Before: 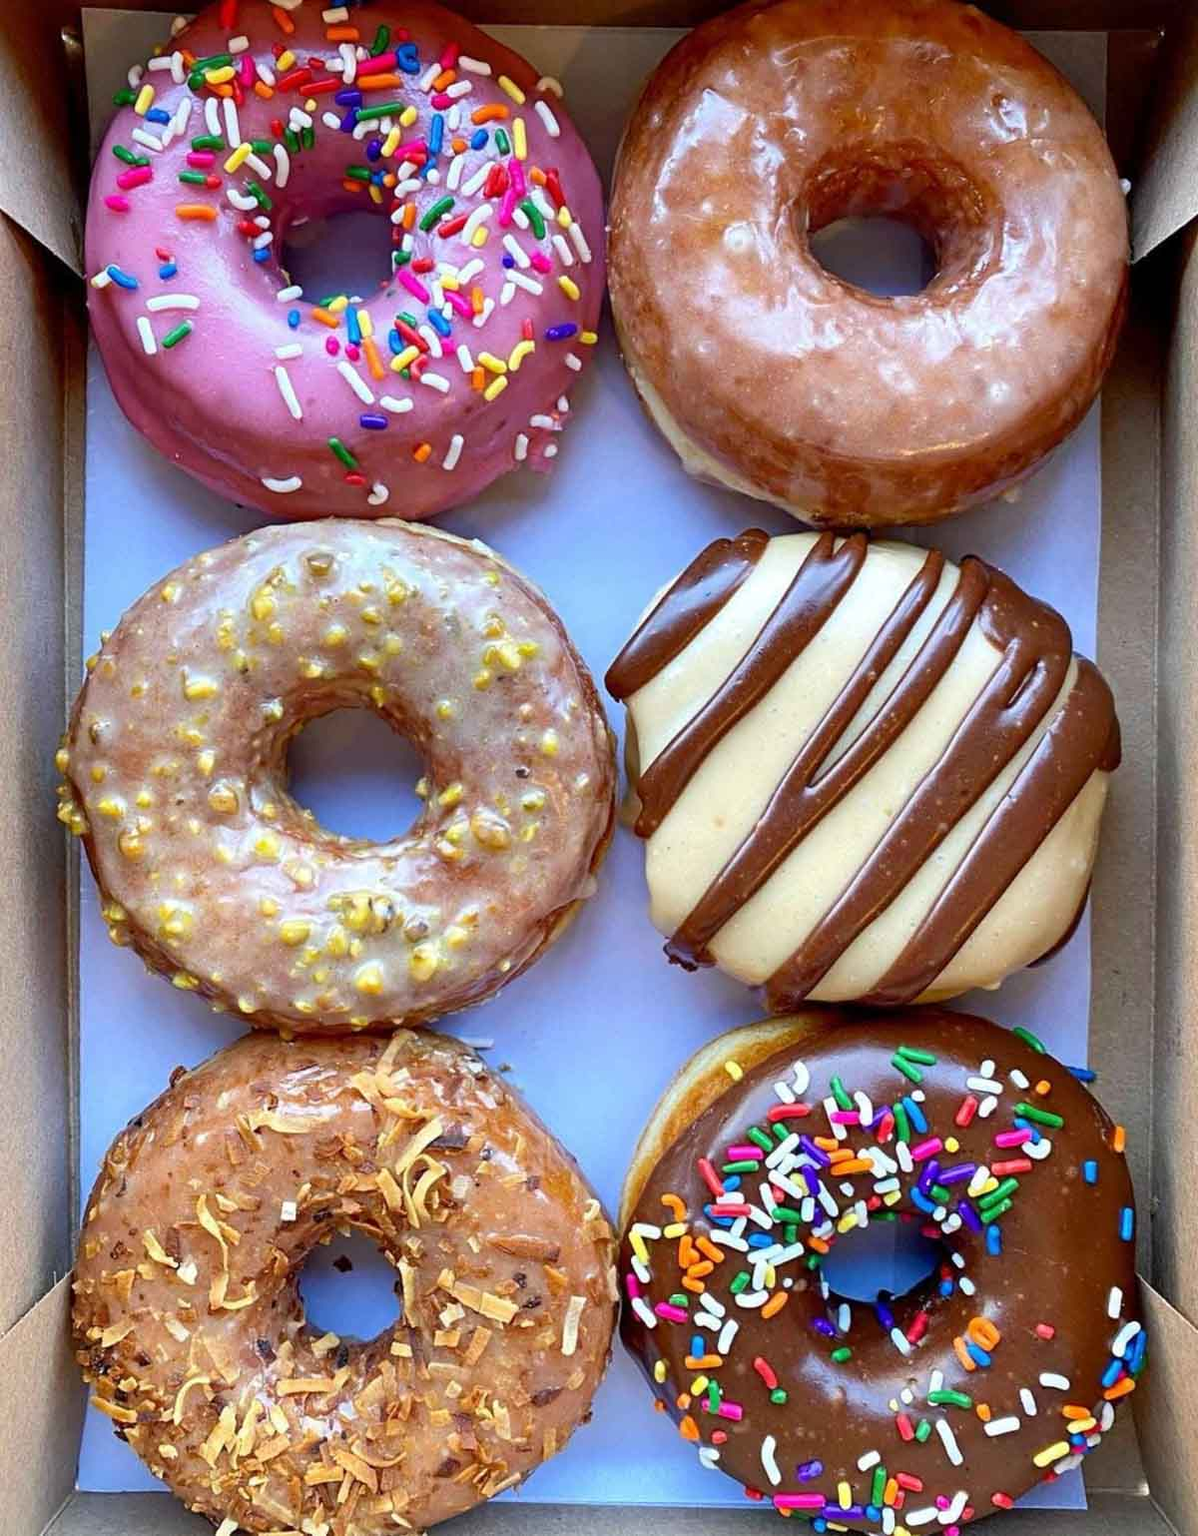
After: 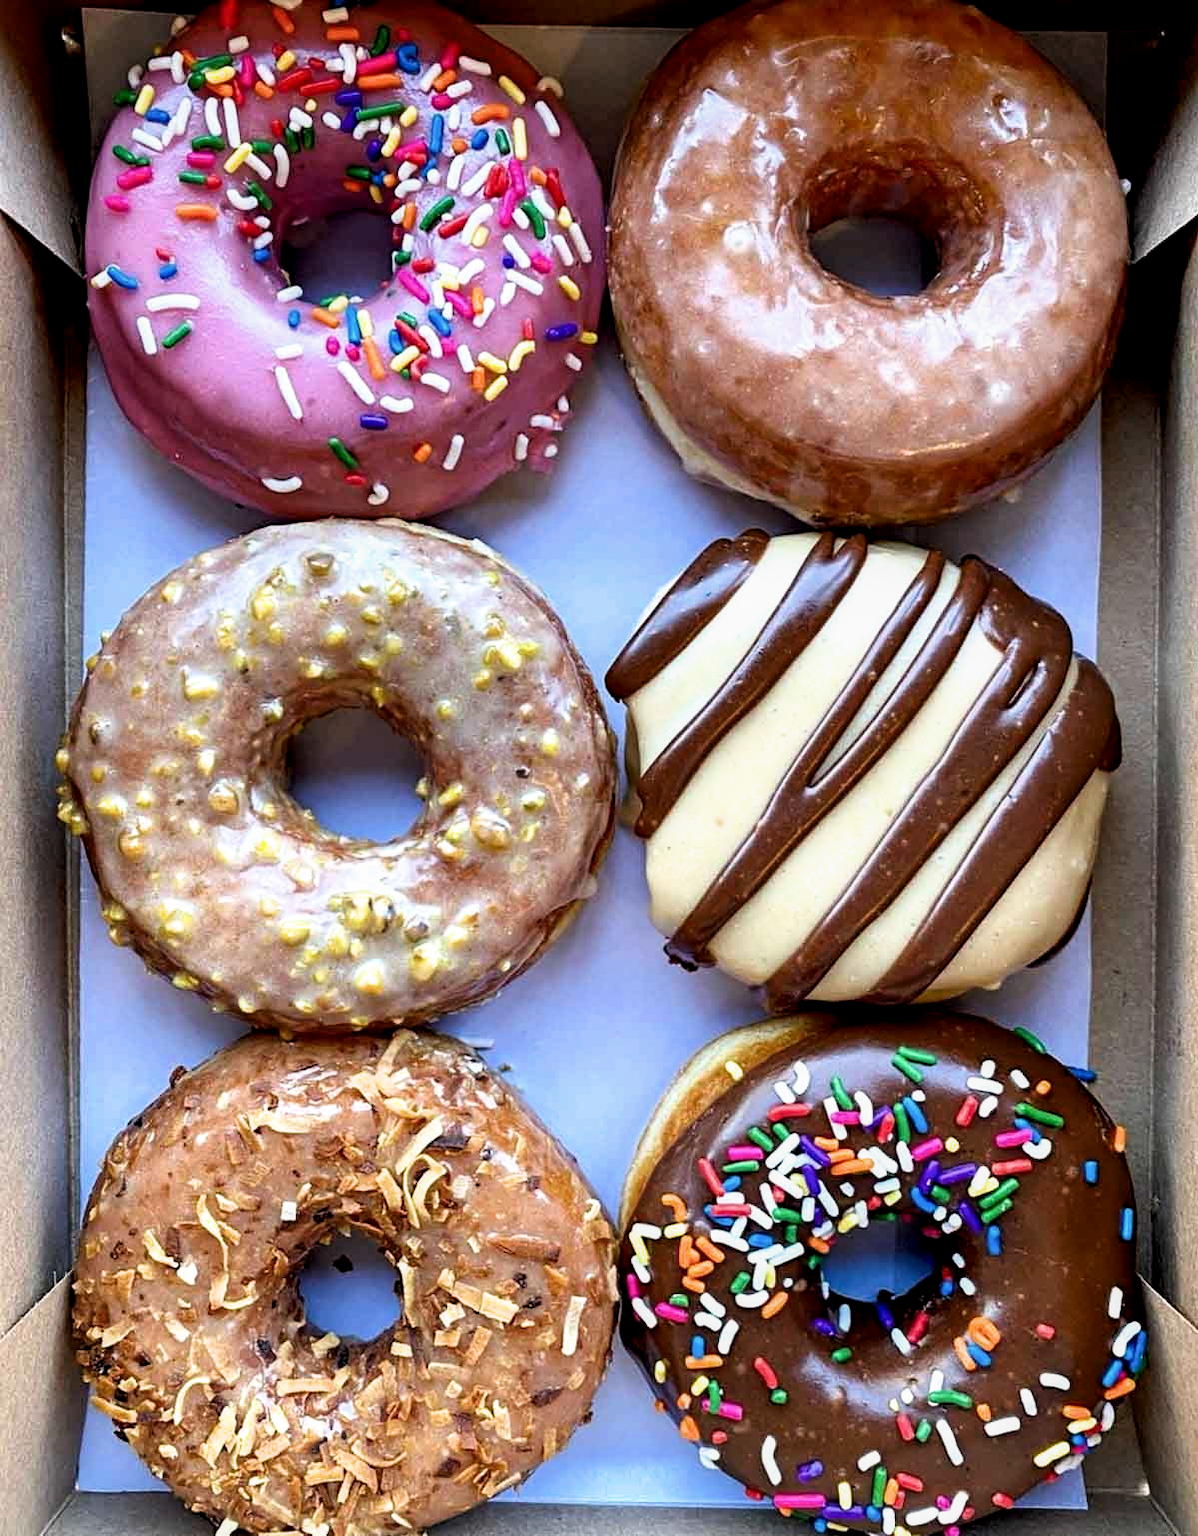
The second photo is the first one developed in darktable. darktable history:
local contrast: highlights 63%, shadows 106%, detail 107%, midtone range 0.534
exposure: exposure -0.07 EV, compensate highlight preservation false
filmic rgb: black relative exposure -8.23 EV, white relative exposure 2.2 EV, target white luminance 99.918%, hardness 7.05, latitude 74.67%, contrast 1.321, highlights saturation mix -2.61%, shadows ↔ highlights balance 30.43%, iterations of high-quality reconstruction 0
